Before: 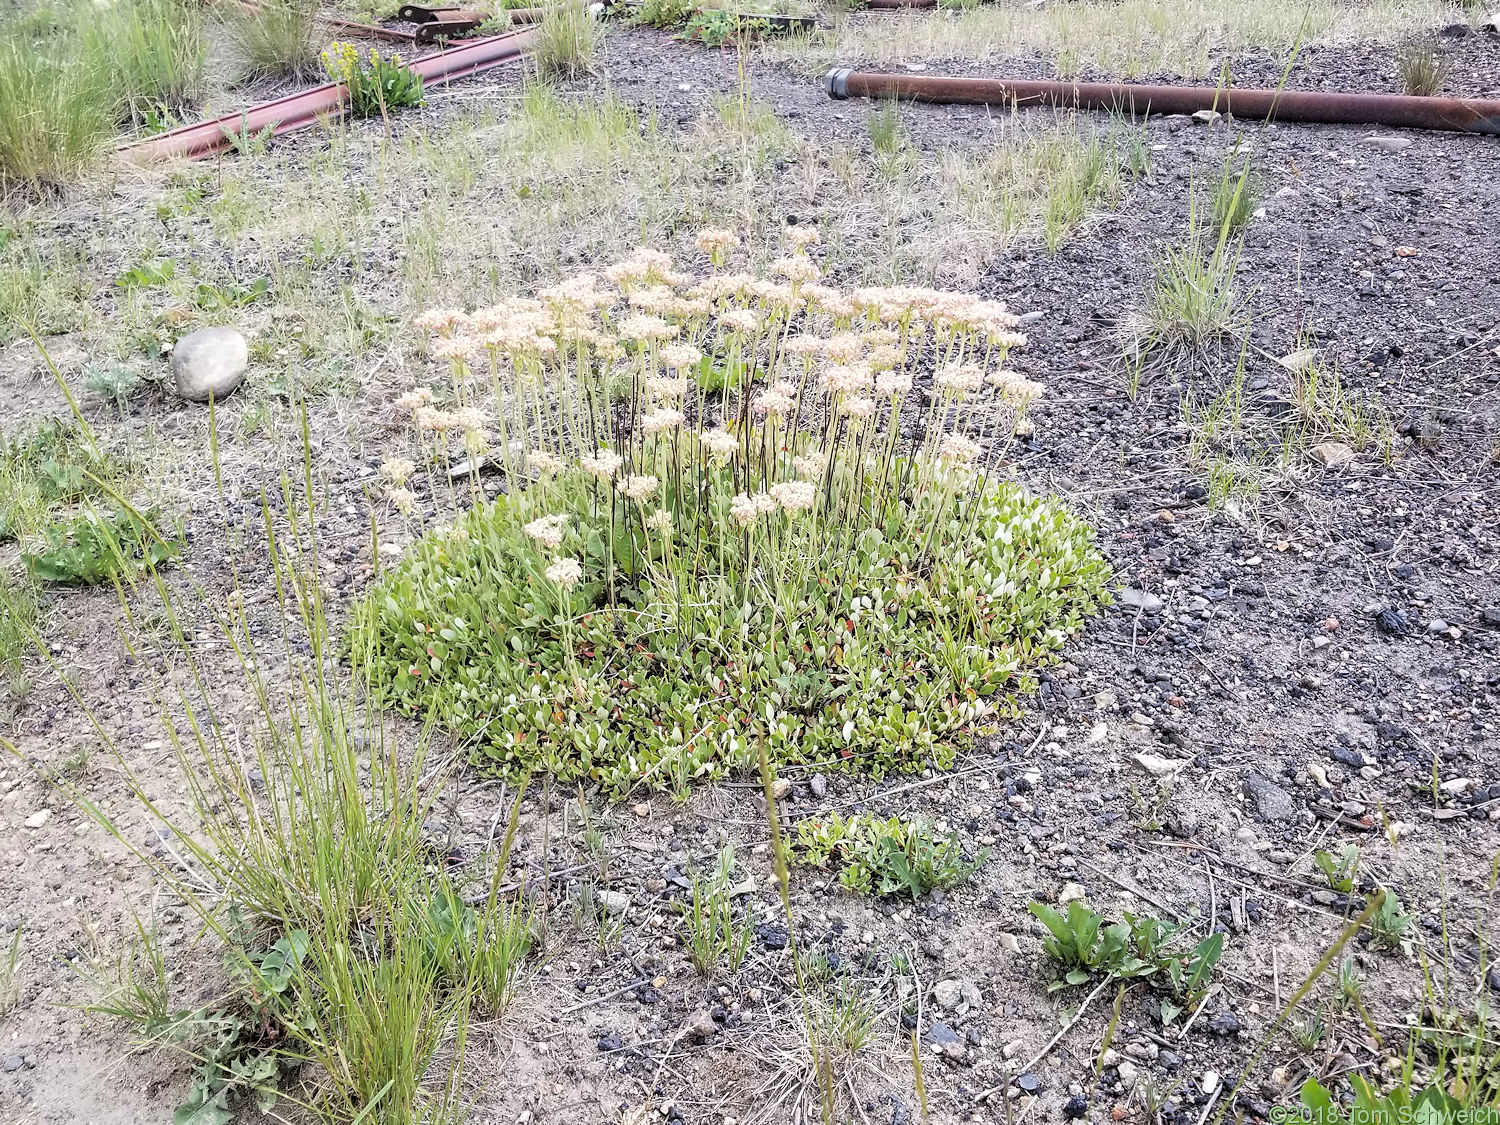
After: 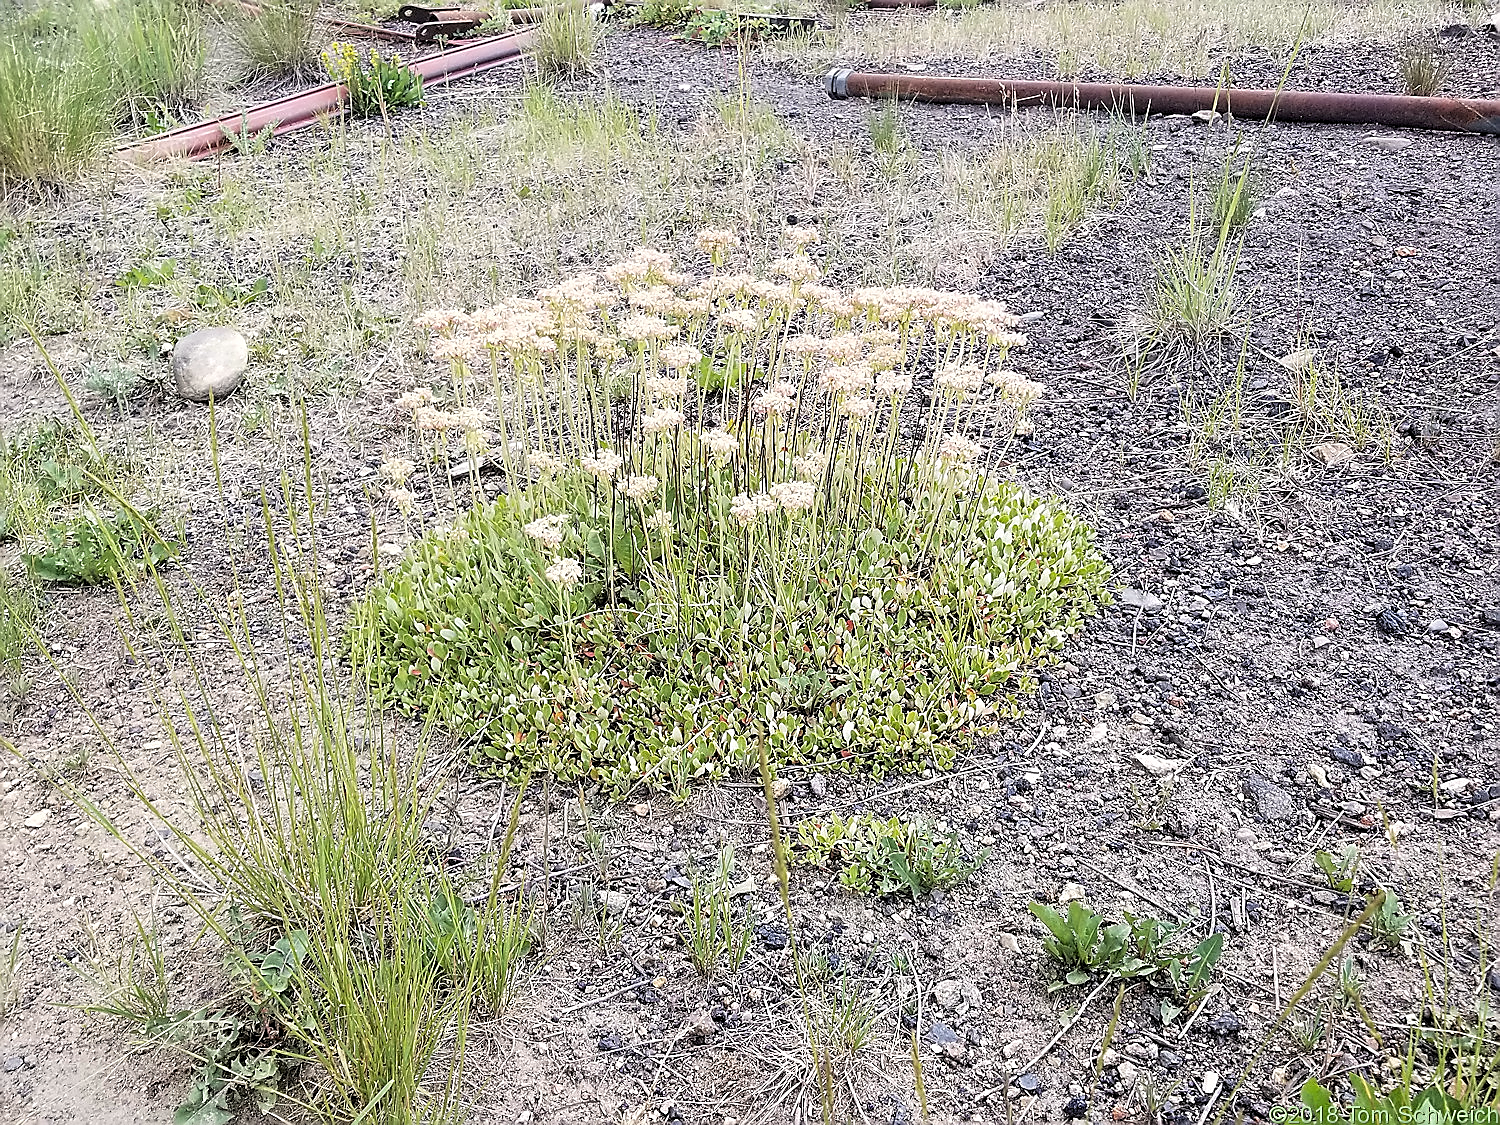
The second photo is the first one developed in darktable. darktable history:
sharpen: radius 1.4, amount 1.25, threshold 0.7
white balance: red 1.009, blue 0.985
